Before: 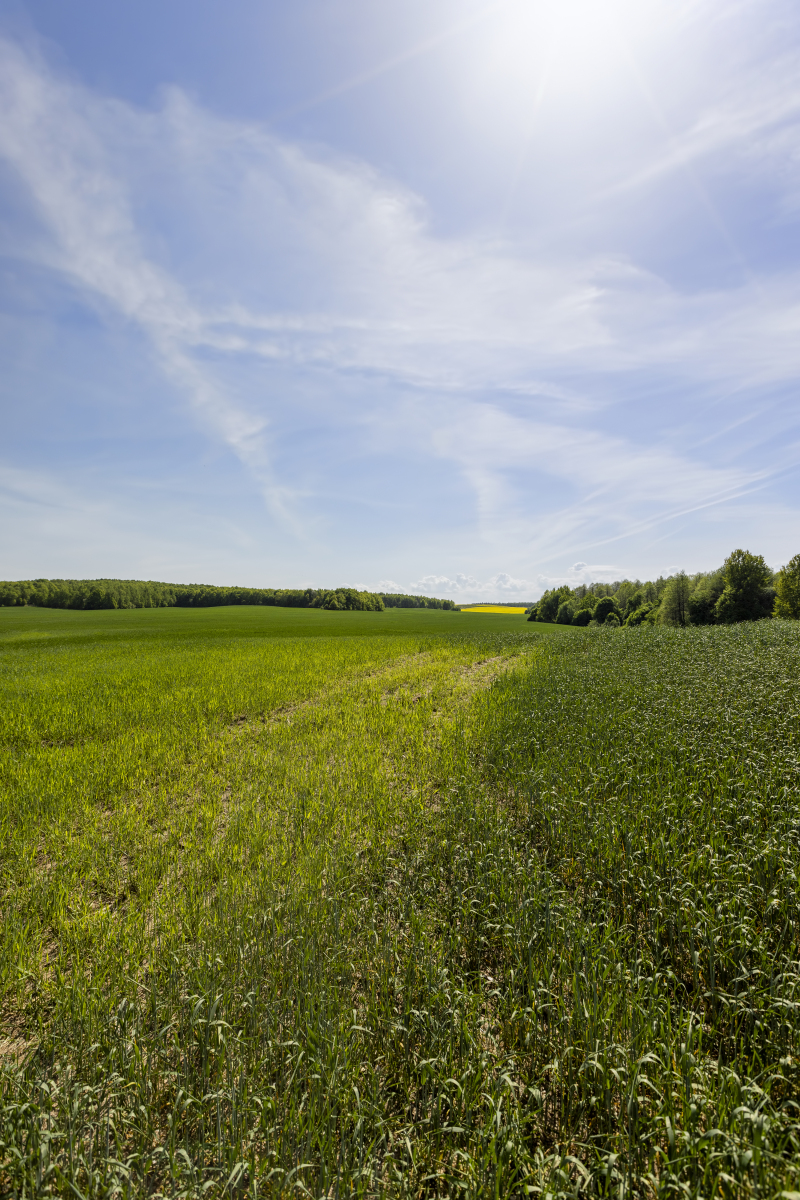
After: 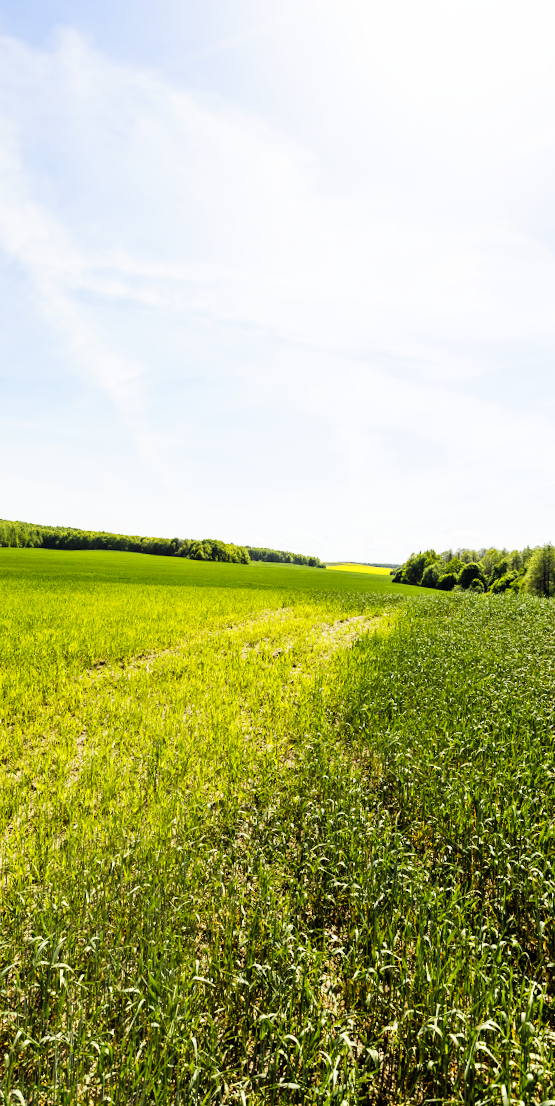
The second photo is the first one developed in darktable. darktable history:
crop and rotate: angle -3.26°, left 14.053%, top 0.035%, right 10.747%, bottom 0.015%
base curve: curves: ch0 [(0, 0) (0.007, 0.004) (0.027, 0.03) (0.046, 0.07) (0.207, 0.54) (0.442, 0.872) (0.673, 0.972) (1, 1)], preserve colors none
